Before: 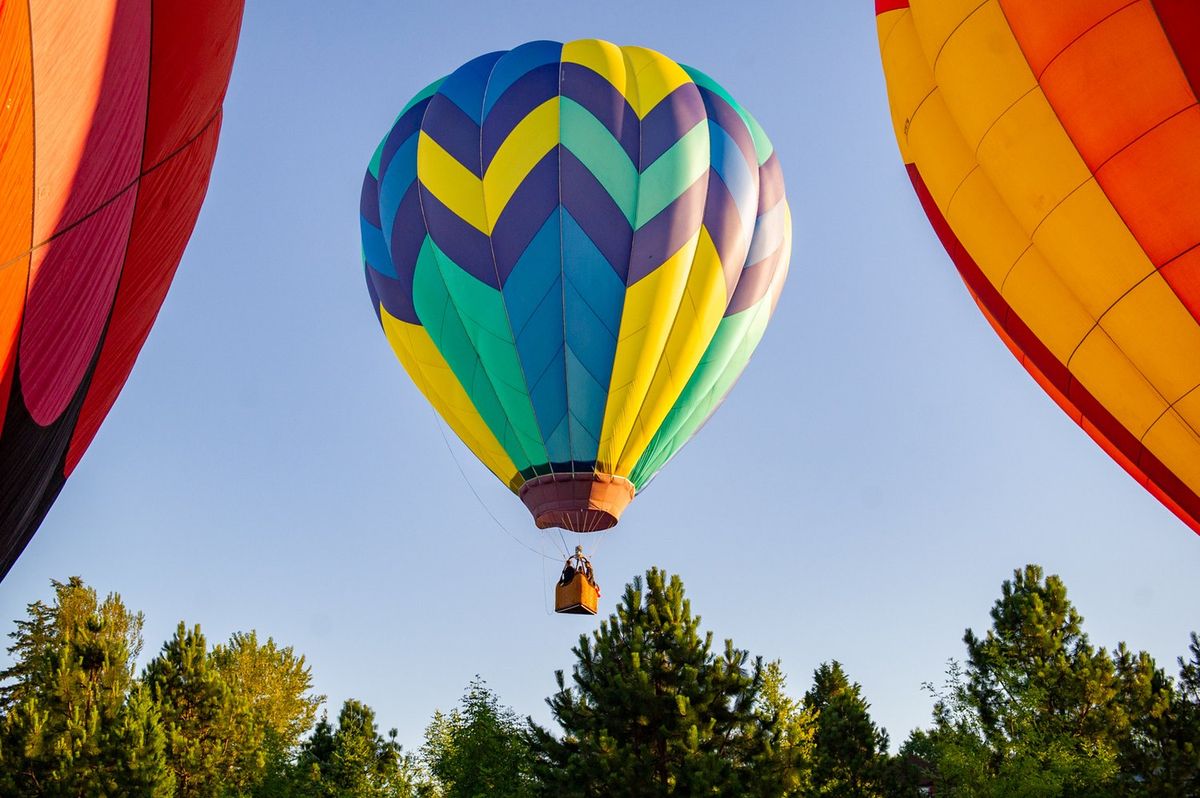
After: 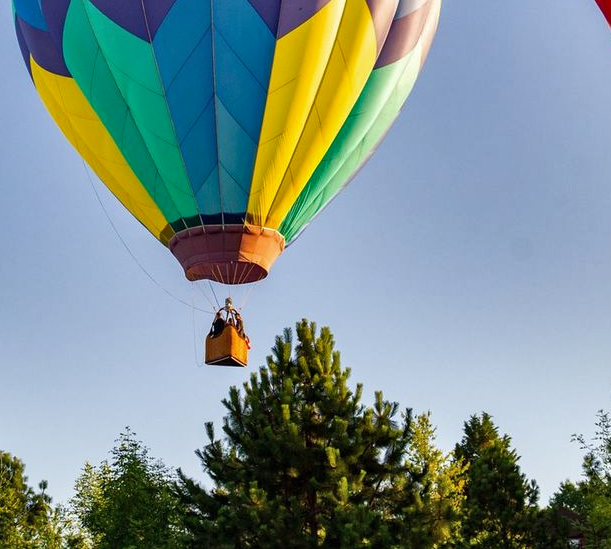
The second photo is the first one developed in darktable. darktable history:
crop and rotate: left 29.237%, top 31.152%, right 19.807%
shadows and highlights: radius 100.41, shadows 50.55, highlights -64.36, highlights color adjustment 49.82%, soften with gaussian
